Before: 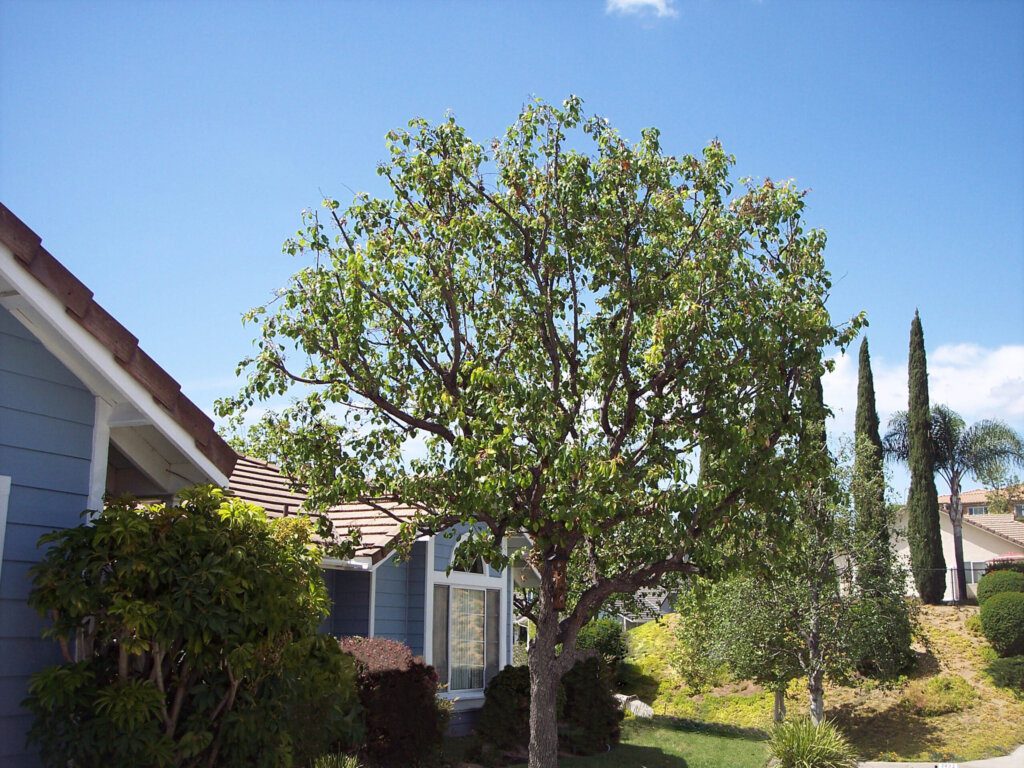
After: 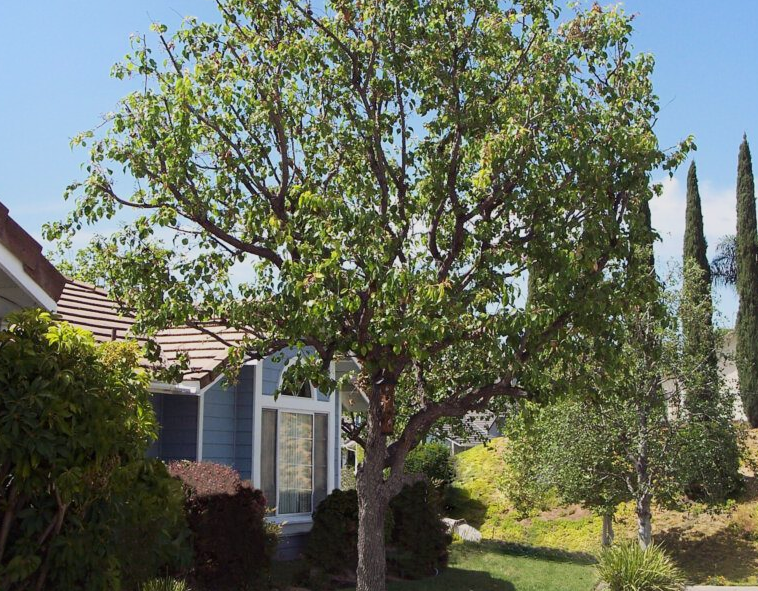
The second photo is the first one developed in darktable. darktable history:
shadows and highlights: shadows -24.71, highlights 48.23, soften with gaussian
crop: left 16.849%, top 23.046%, right 9.066%
tone equalizer: -8 EV -0.001 EV, -7 EV 0.004 EV, -6 EV -0.025 EV, -5 EV 0.019 EV, -4 EV -0.006 EV, -3 EV 0.036 EV, -2 EV -0.049 EV, -1 EV -0.274 EV, +0 EV -0.593 EV, edges refinement/feathering 500, mask exposure compensation -1.57 EV, preserve details no
